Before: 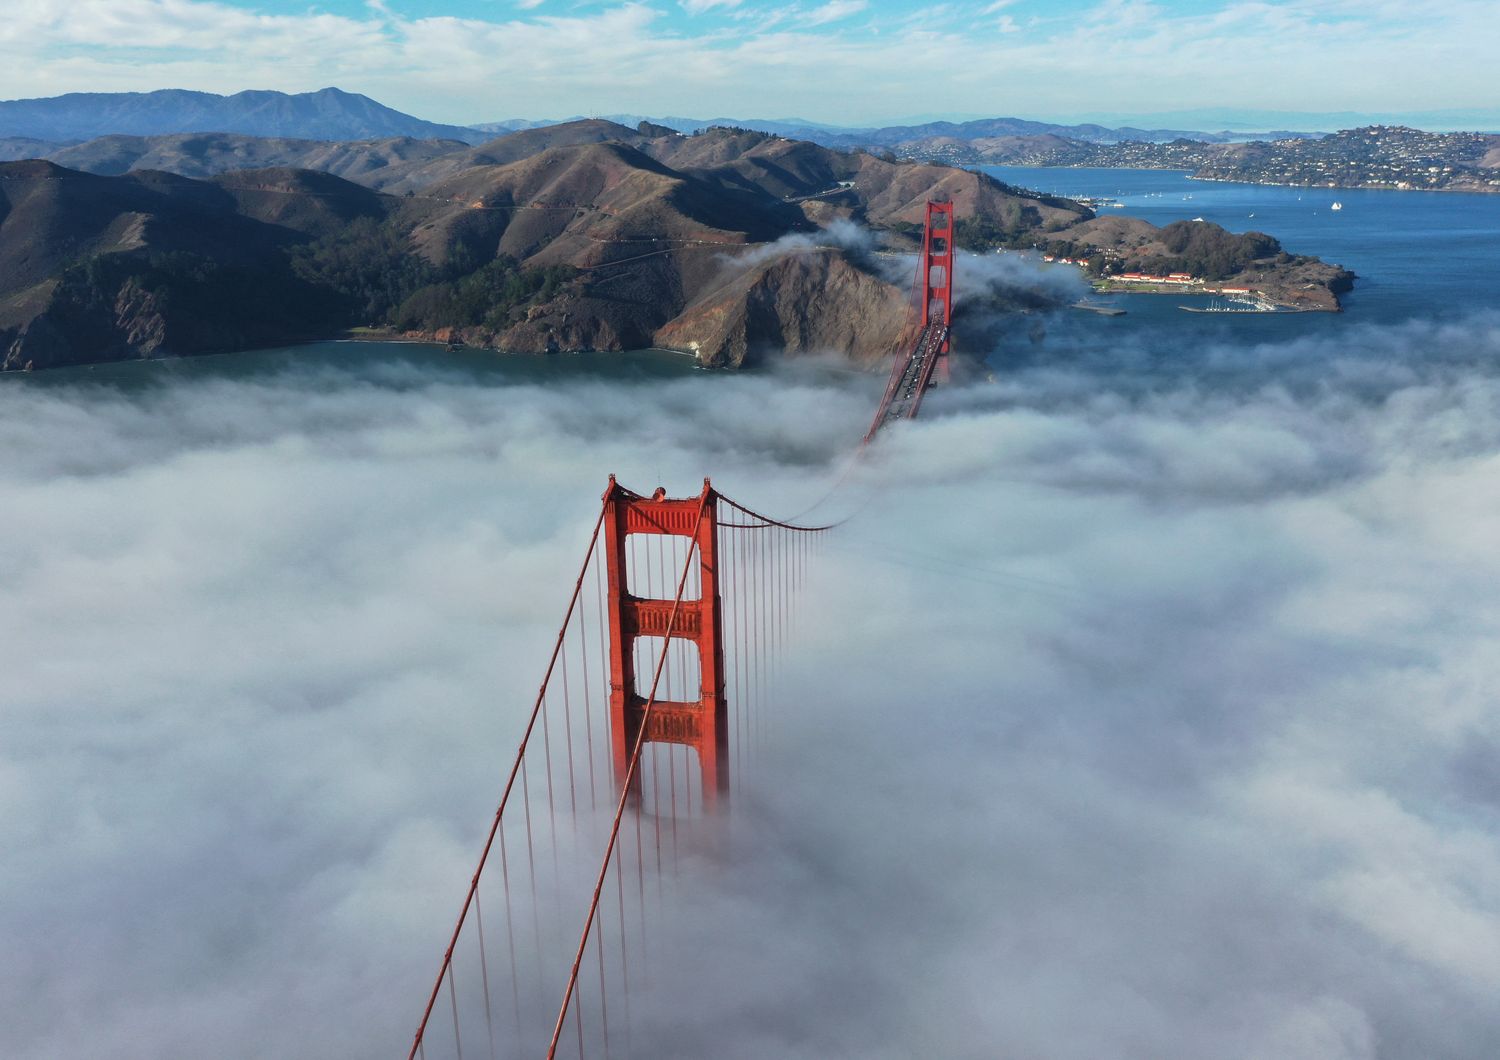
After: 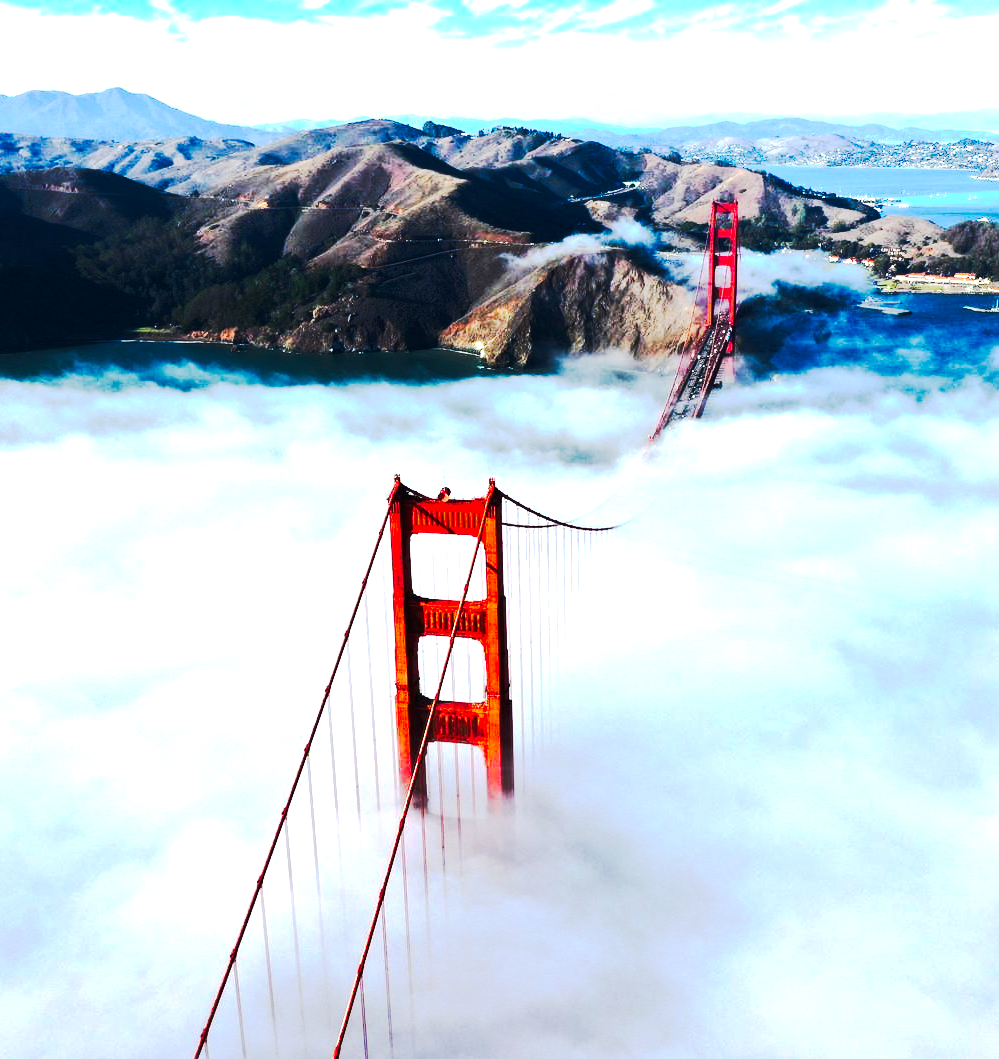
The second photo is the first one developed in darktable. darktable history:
tone curve: curves: ch0 [(0, 0) (0.003, 0.002) (0.011, 0.004) (0.025, 0.005) (0.044, 0.009) (0.069, 0.013) (0.1, 0.017) (0.136, 0.036) (0.177, 0.066) (0.224, 0.102) (0.277, 0.143) (0.335, 0.197) (0.399, 0.268) (0.468, 0.389) (0.543, 0.549) (0.623, 0.714) (0.709, 0.801) (0.801, 0.854) (0.898, 0.9) (1, 1)], preserve colors none
crop and rotate: left 14.365%, right 18.992%
color balance rgb: perceptual saturation grading › global saturation 31.08%, perceptual brilliance grading › highlights 3.609%, perceptual brilliance grading › mid-tones -17.783%, perceptual brilliance grading › shadows -41.152%
exposure: black level correction 0, exposure 1.493 EV, compensate highlight preservation false
